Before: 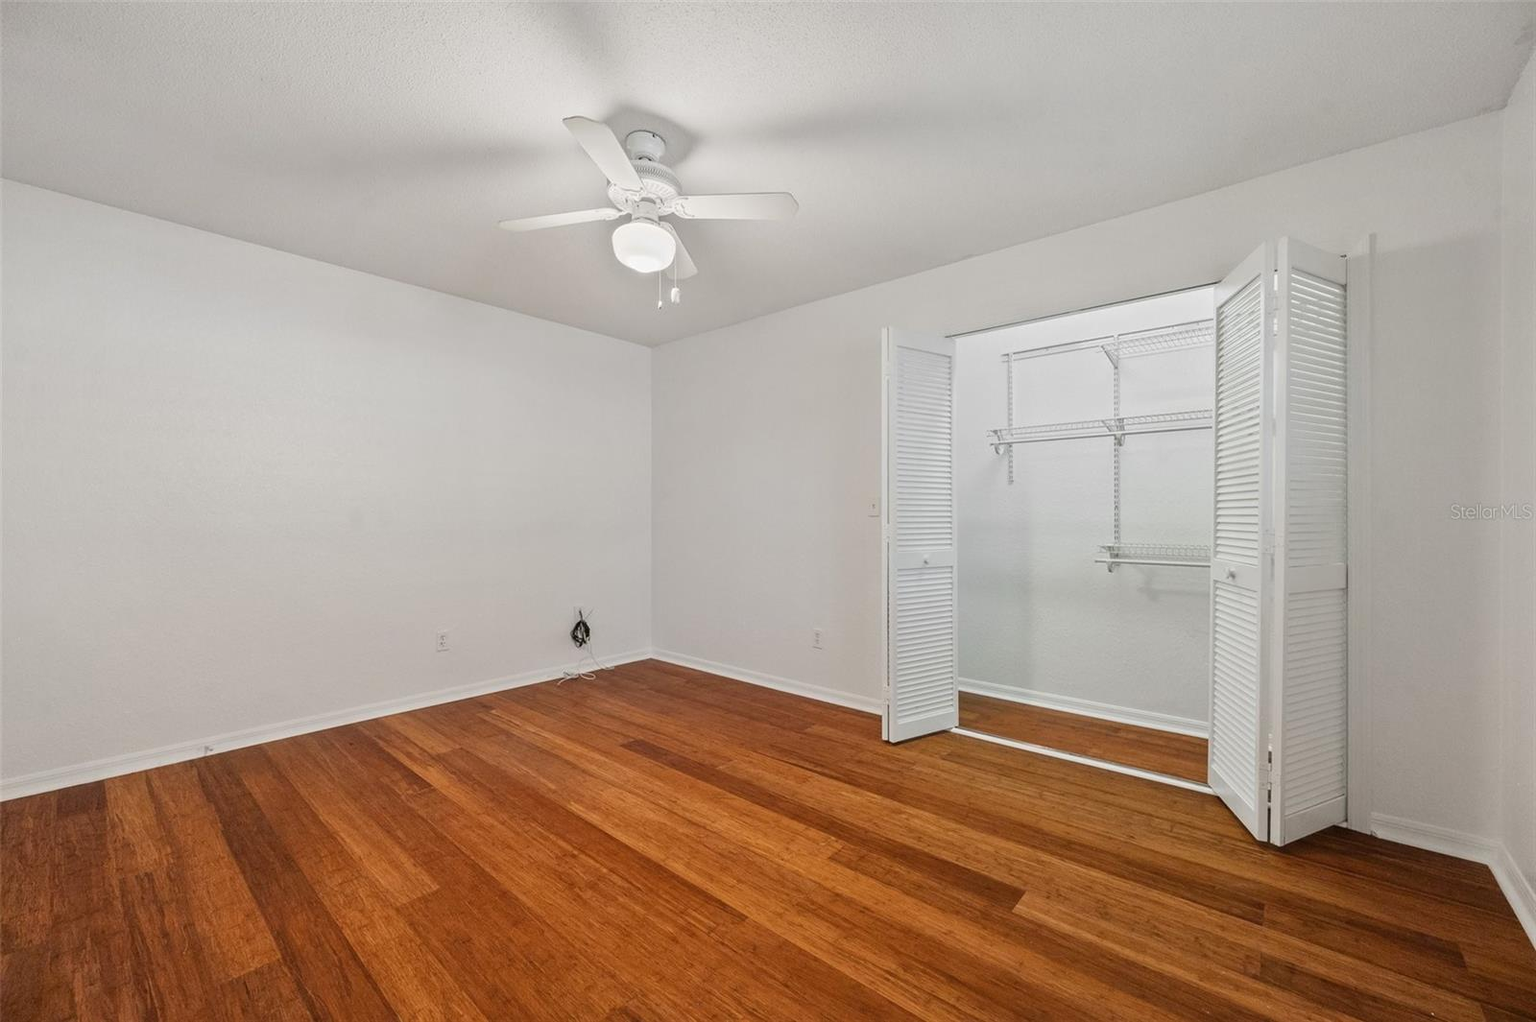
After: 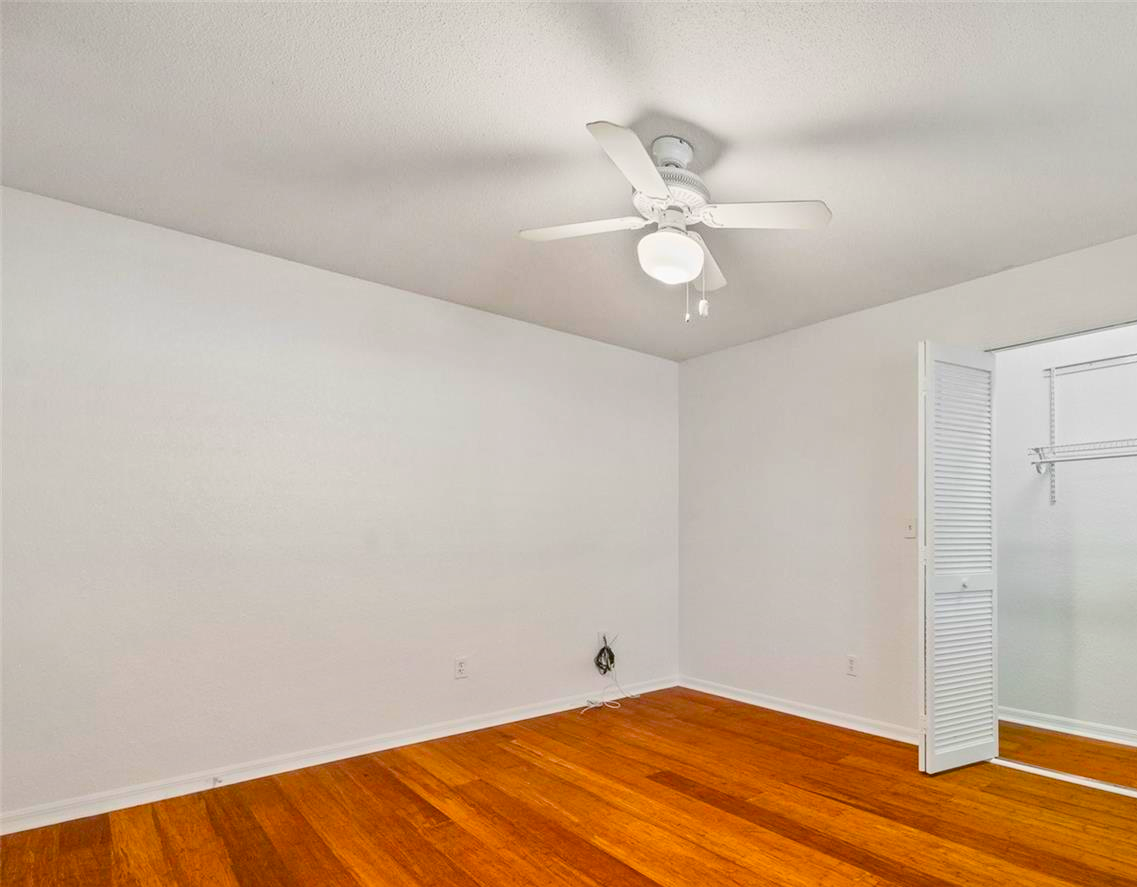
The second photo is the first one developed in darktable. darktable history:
shadows and highlights: on, module defaults
crop: right 28.885%, bottom 16.626%
contrast brightness saturation: contrast 0.2, brightness 0.16, saturation 0.22
color balance rgb: perceptual saturation grading › global saturation 35%, perceptual saturation grading › highlights -25%, perceptual saturation grading › shadows 50%
